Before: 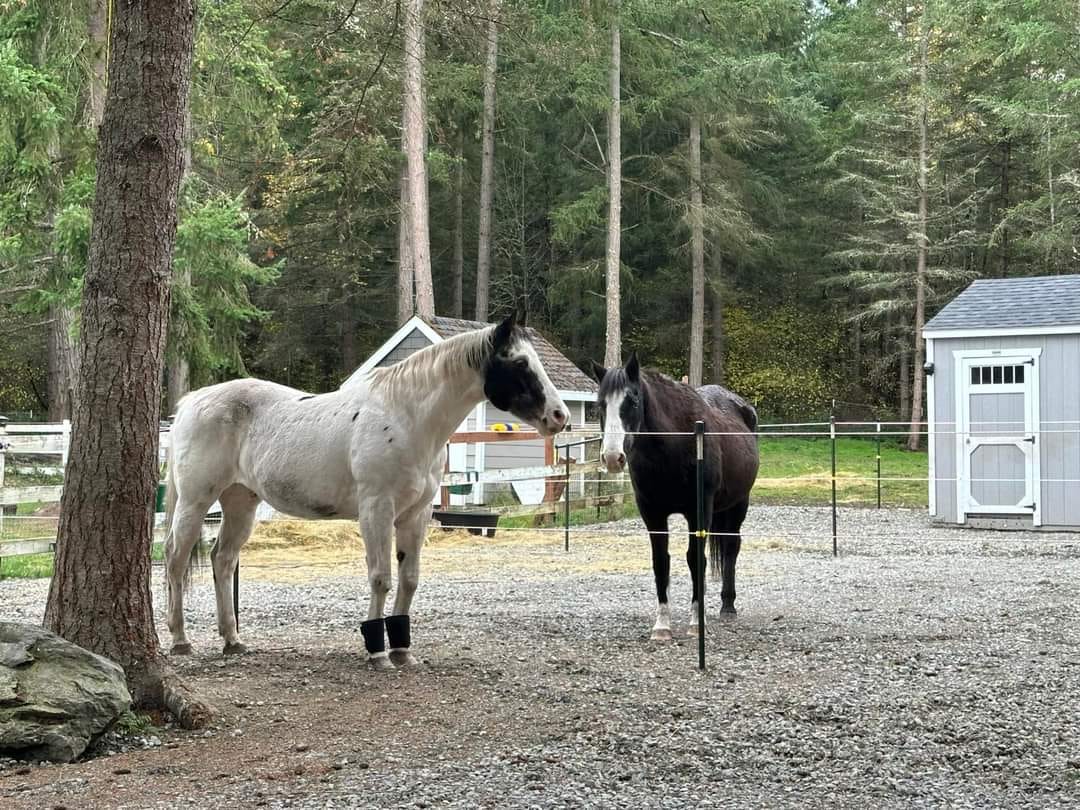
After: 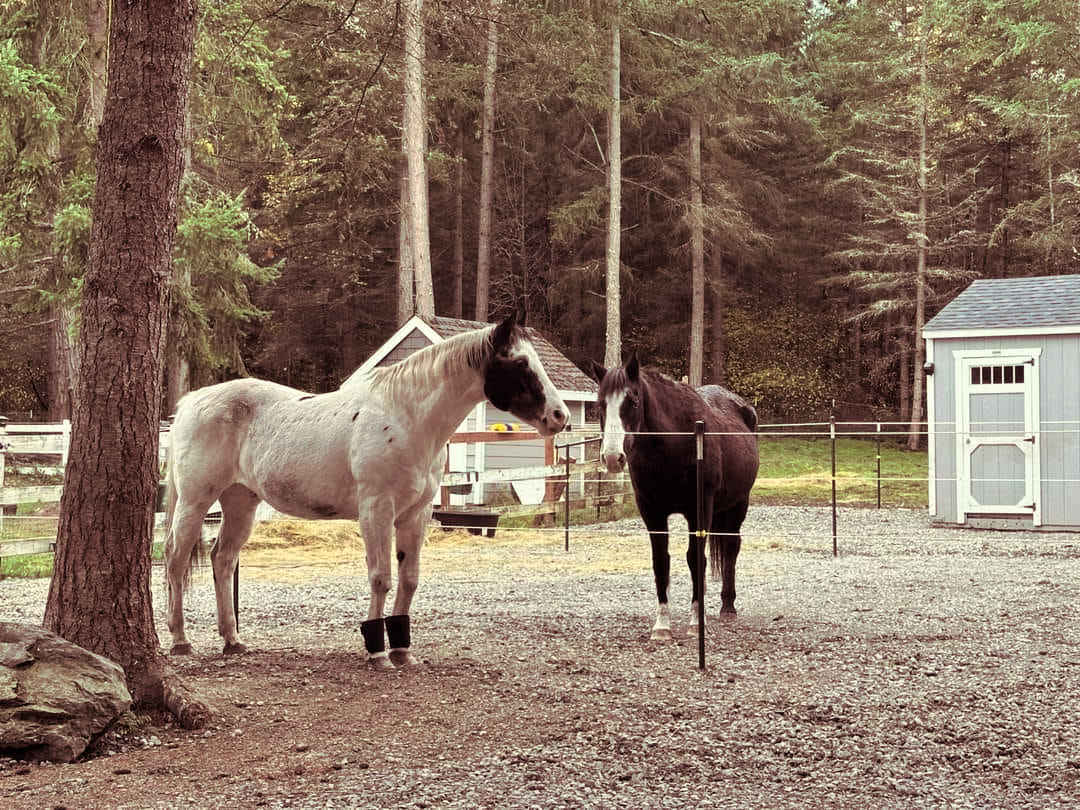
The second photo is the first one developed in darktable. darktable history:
white balance: red 1.029, blue 0.92
split-toning: on, module defaults
